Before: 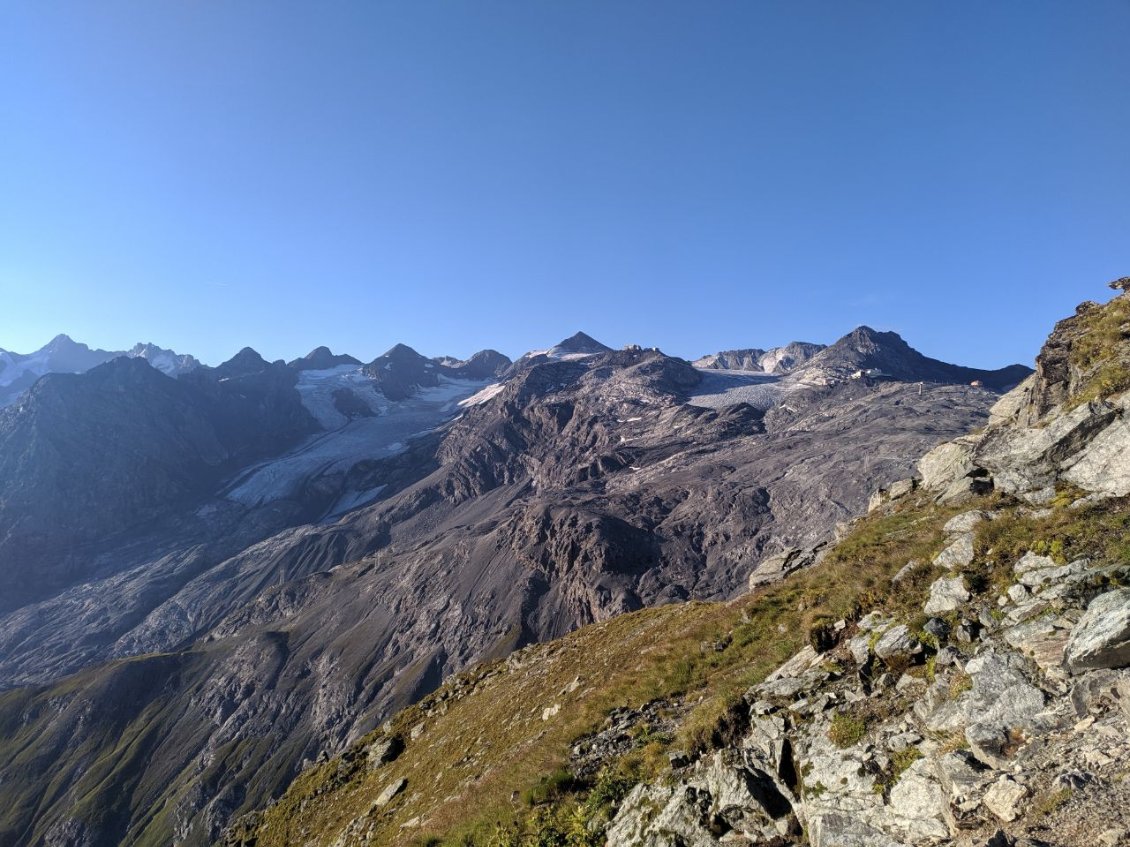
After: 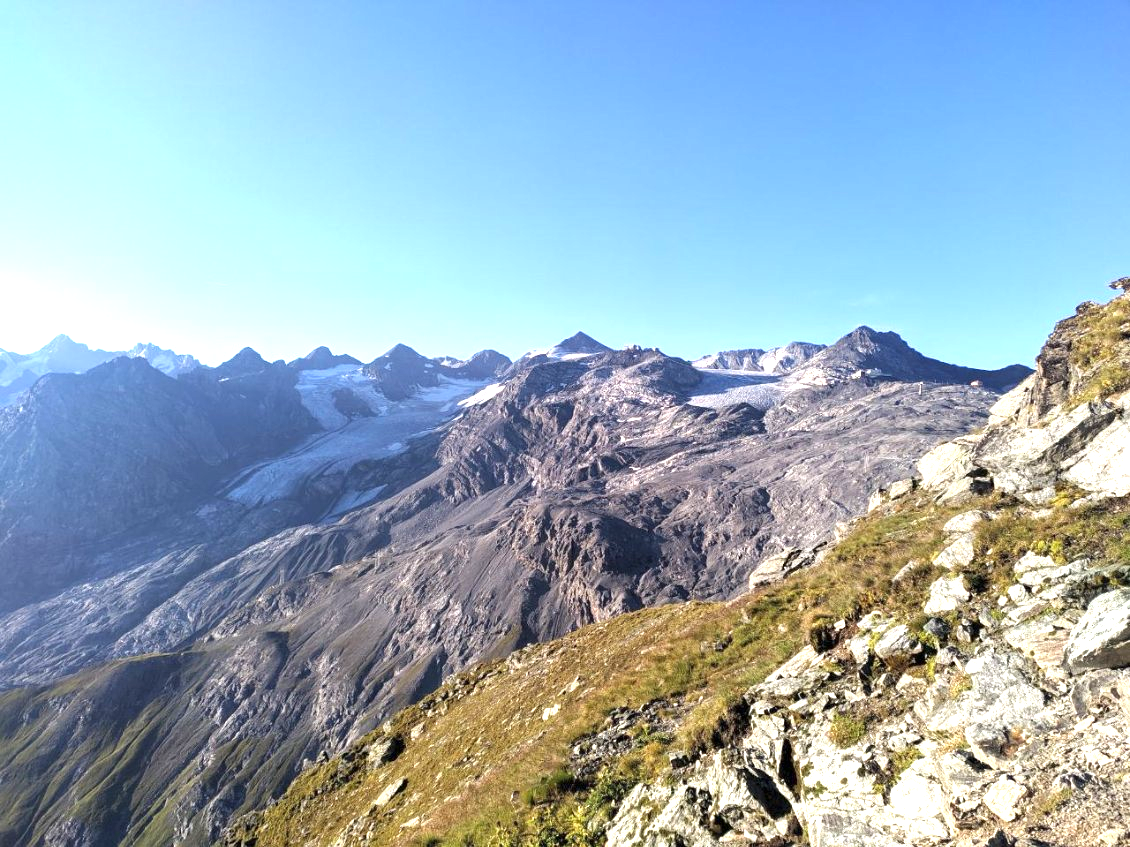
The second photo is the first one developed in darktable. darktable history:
tone equalizer: -8 EV -0.587 EV
exposure: exposure 1.259 EV, compensate highlight preservation false
